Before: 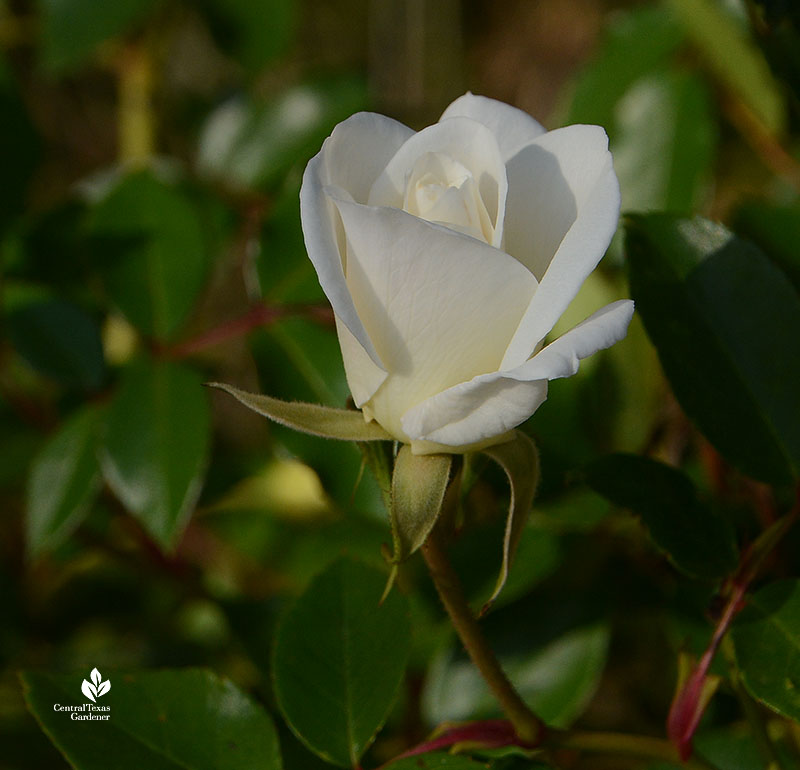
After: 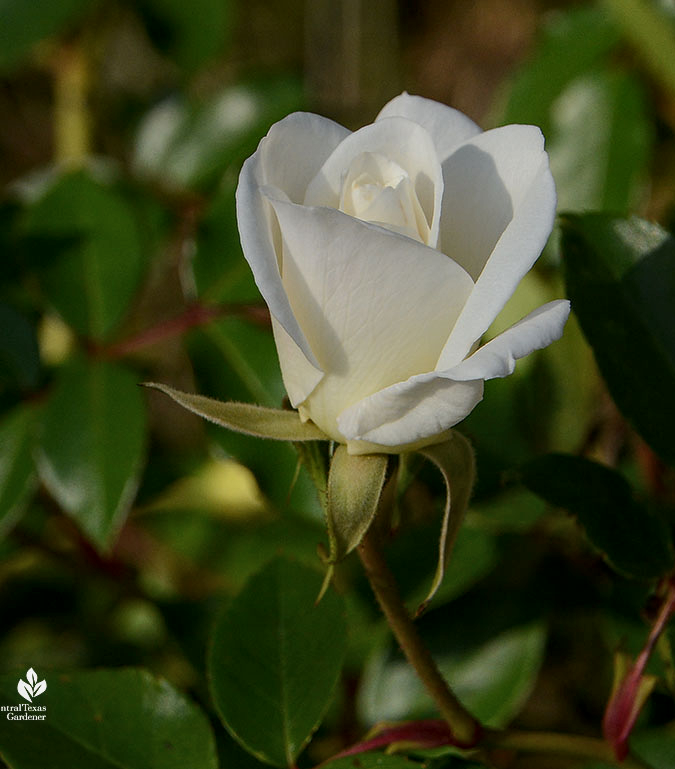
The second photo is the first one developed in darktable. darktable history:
crop: left 8.07%, right 7.455%
local contrast: detail 130%
